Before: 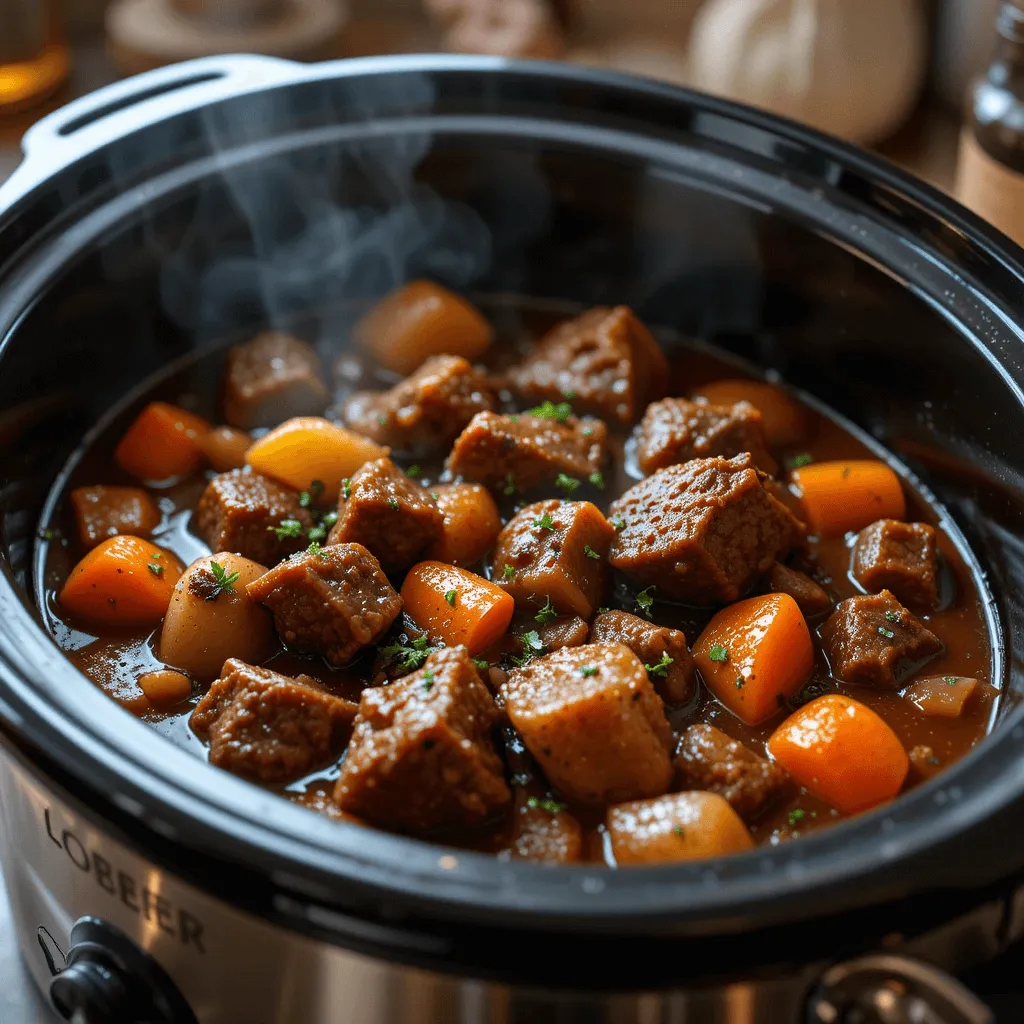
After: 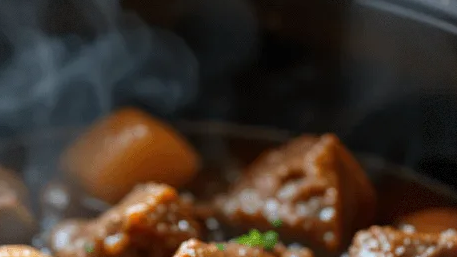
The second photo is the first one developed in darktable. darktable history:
vignetting: fall-off start 85%, fall-off radius 80%, brightness -0.182, saturation -0.3, width/height ratio 1.219, dithering 8-bit output, unbound false
crop: left 28.64%, top 16.832%, right 26.637%, bottom 58.055%
